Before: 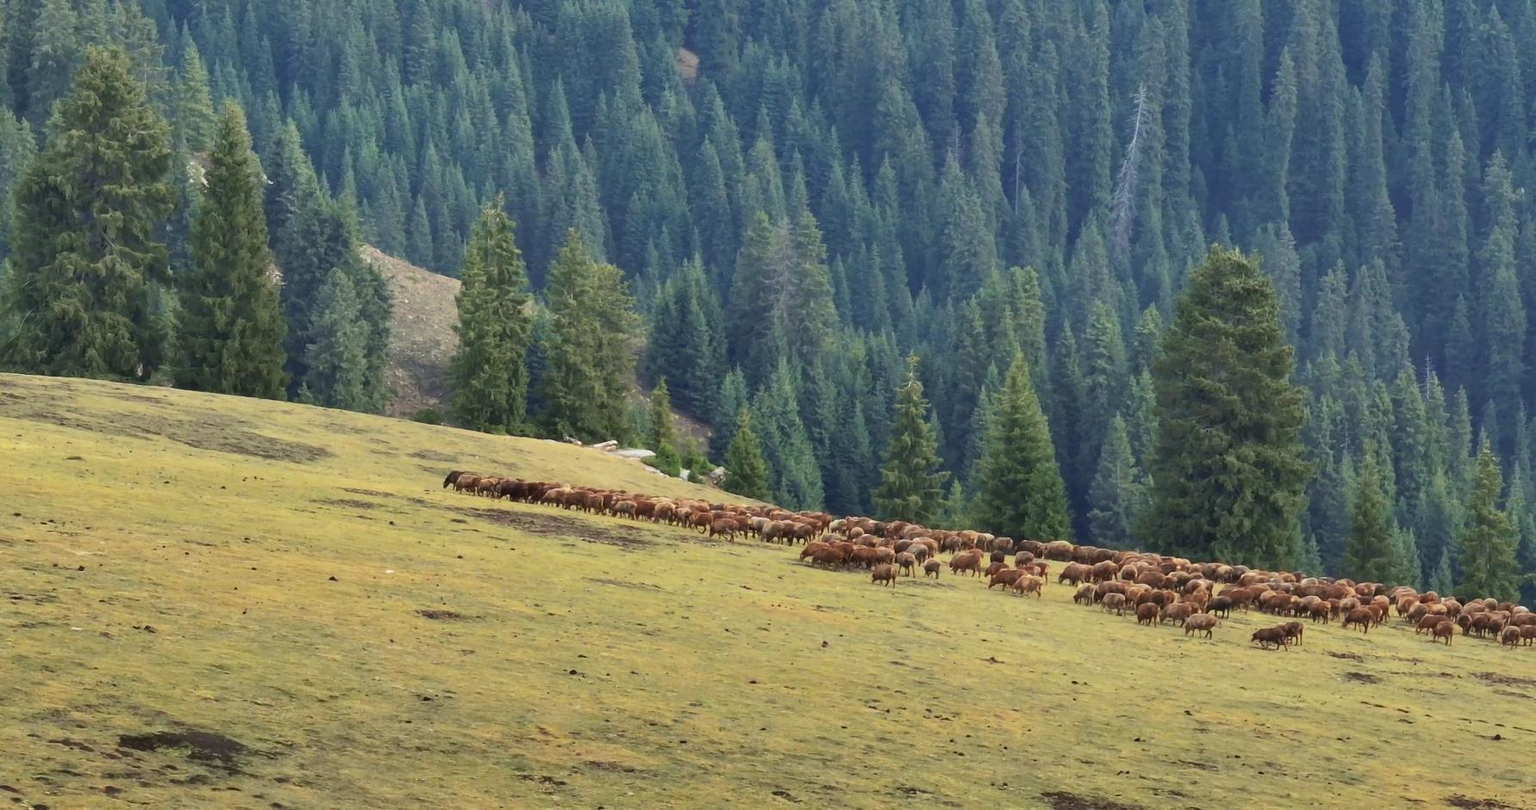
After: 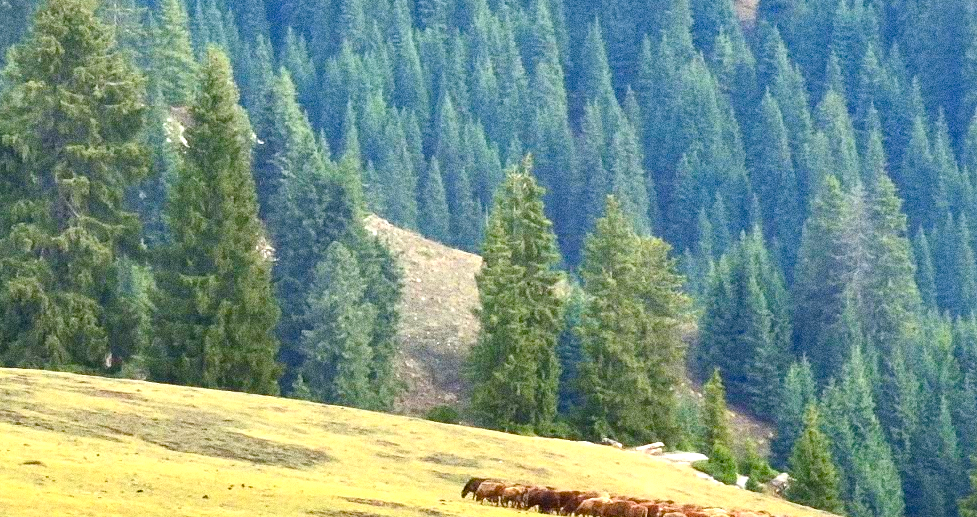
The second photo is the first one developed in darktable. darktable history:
crop and rotate: left 3.047%, top 7.509%, right 42.236%, bottom 37.598%
exposure: exposure 1 EV, compensate highlight preservation false
grain: coarseness 14.49 ISO, strength 48.04%, mid-tones bias 35%
color balance rgb: perceptual saturation grading › global saturation 35%, perceptual saturation grading › highlights -25%, perceptual saturation grading › shadows 50%
